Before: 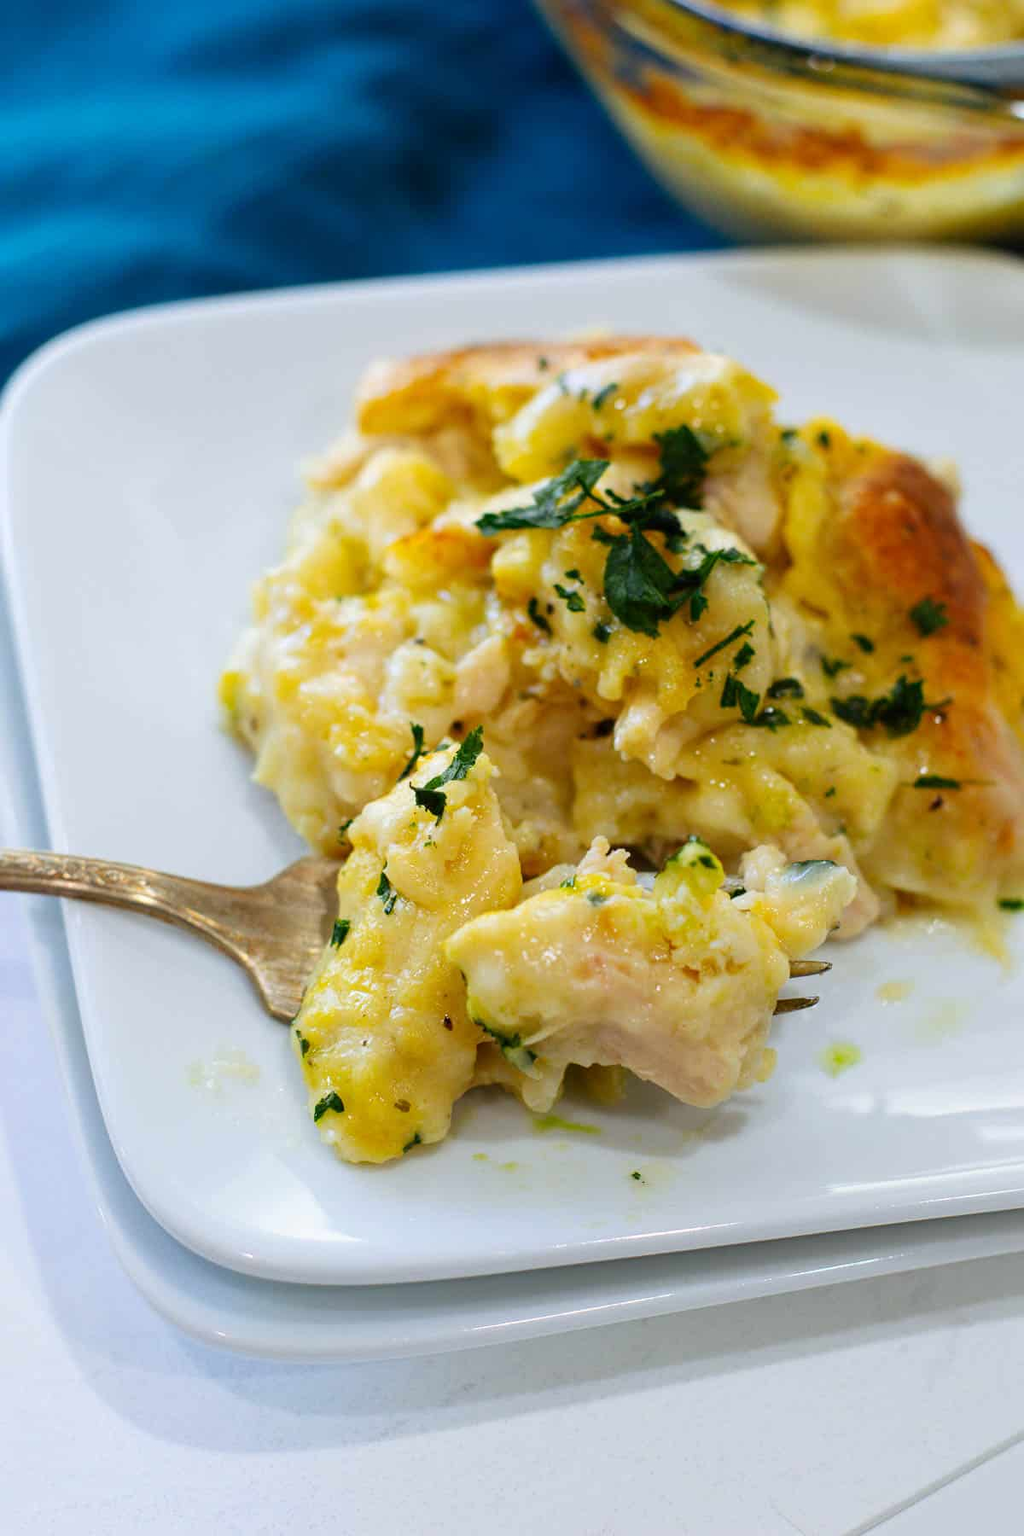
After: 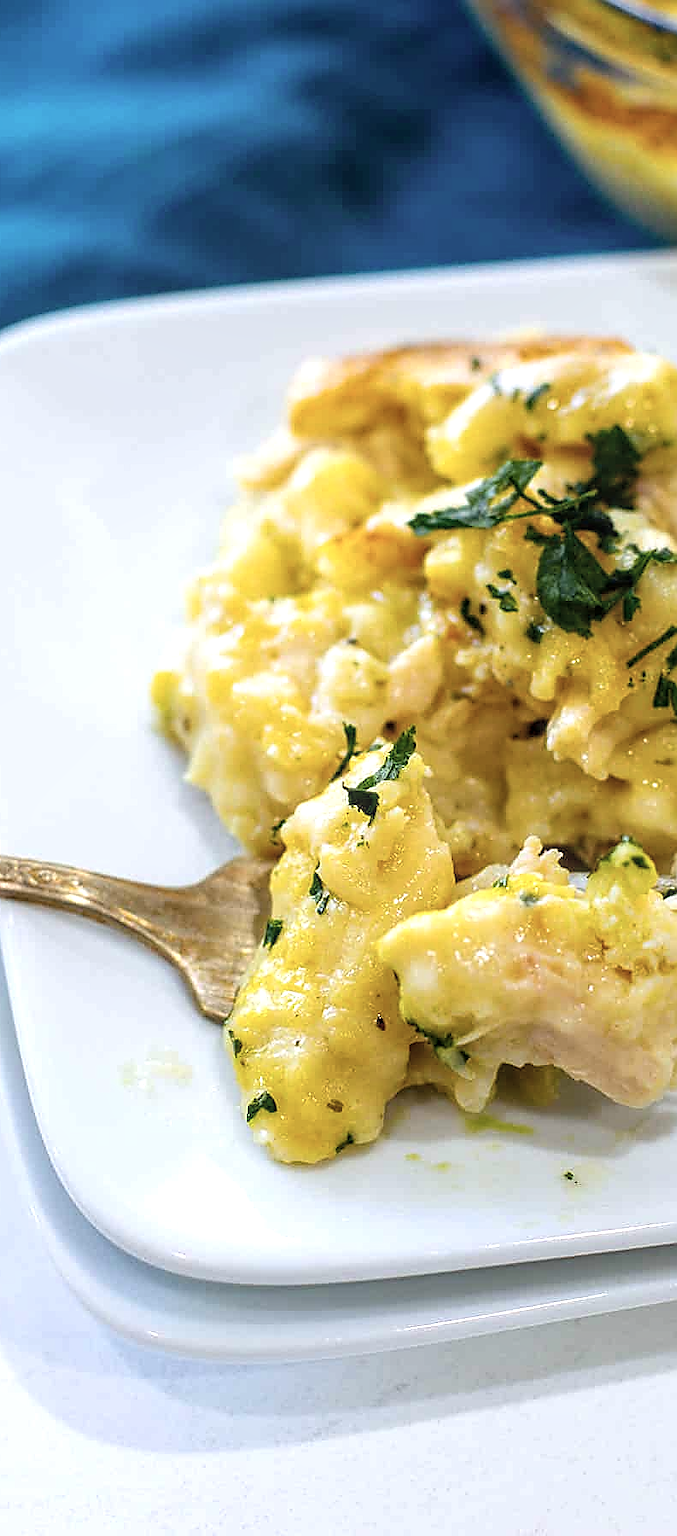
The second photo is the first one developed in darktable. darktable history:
crop and rotate: left 6.661%, right 27.11%
contrast brightness saturation: contrast -0.05, saturation -0.391
local contrast: on, module defaults
sharpen: radius 1.359, amount 1.252, threshold 0.668
color balance rgb: highlights gain › chroma 0.275%, highlights gain › hue 329.98°, perceptual saturation grading › global saturation 25.158%, global vibrance 29.986%
exposure: black level correction 0.001, exposure 0.499 EV, compensate highlight preservation false
